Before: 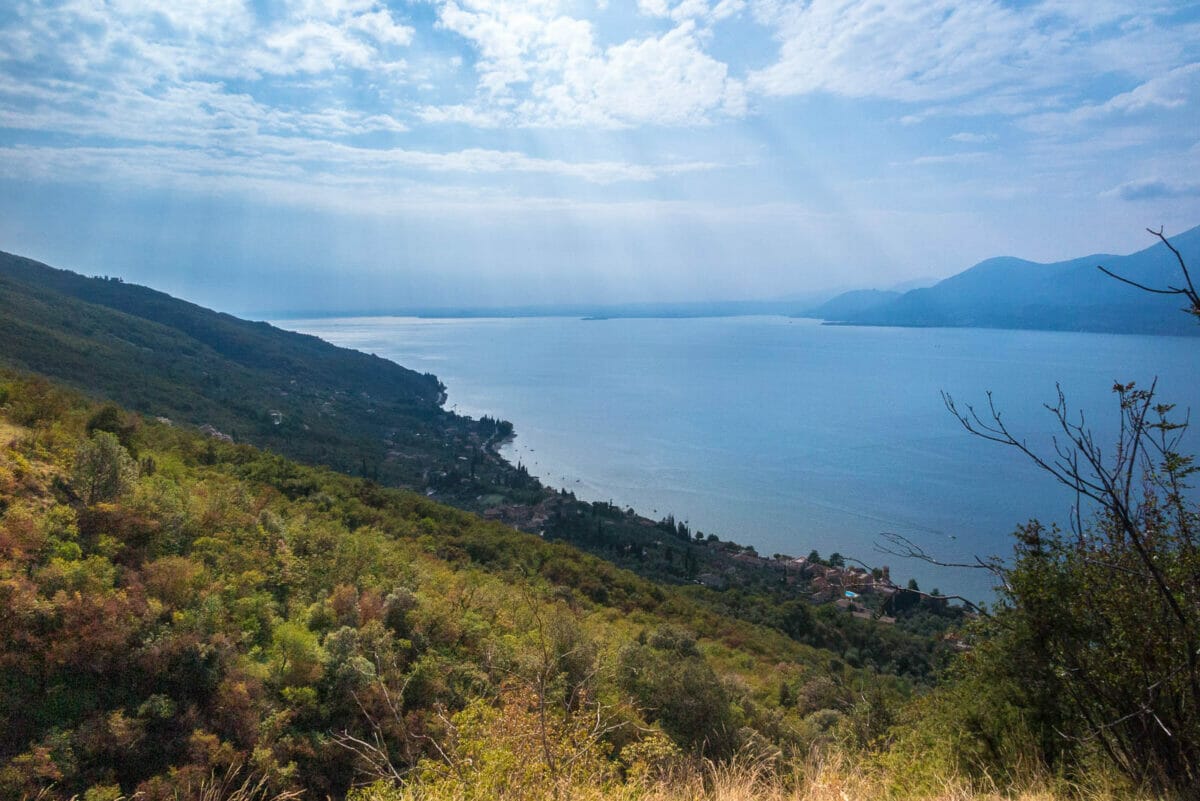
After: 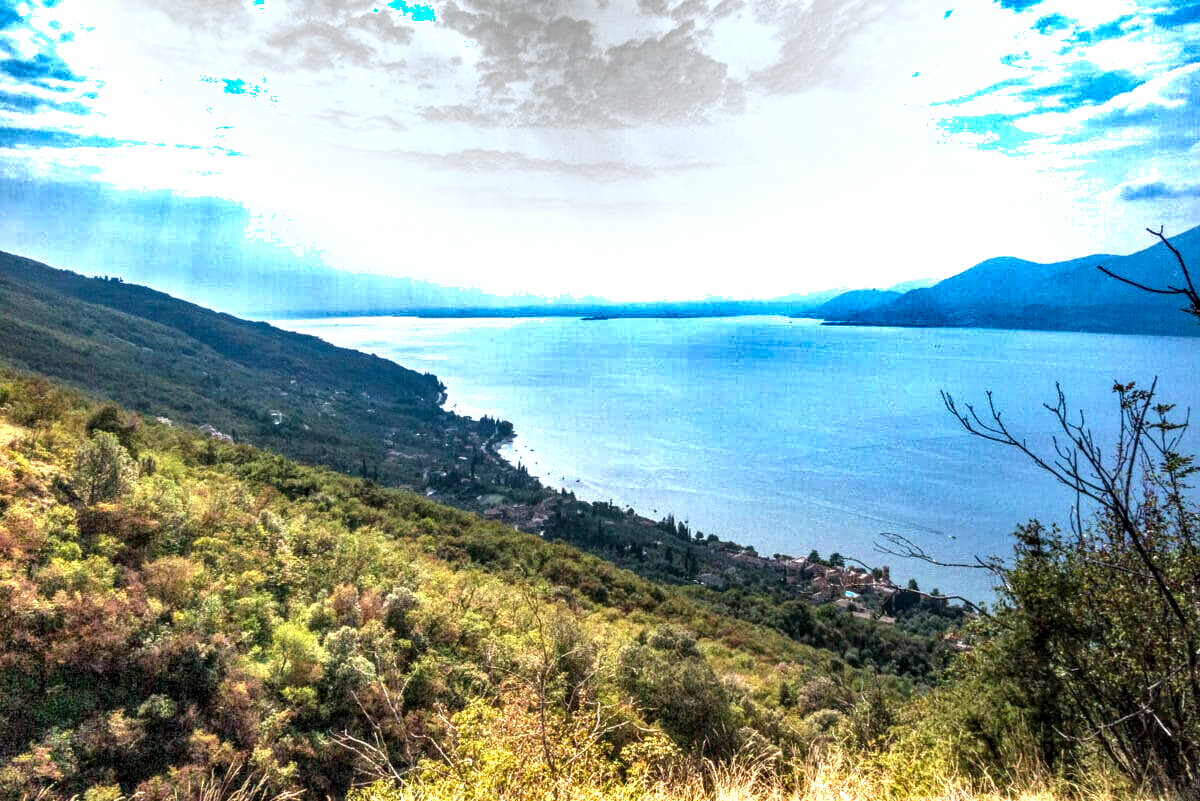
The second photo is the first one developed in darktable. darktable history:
local contrast: highlights 79%, shadows 56%, detail 175%, midtone range 0.428
exposure: exposure 1.2 EV, compensate highlight preservation false
tone equalizer: on, module defaults
shadows and highlights: shadows 60, highlights -60.23, soften with gaussian
